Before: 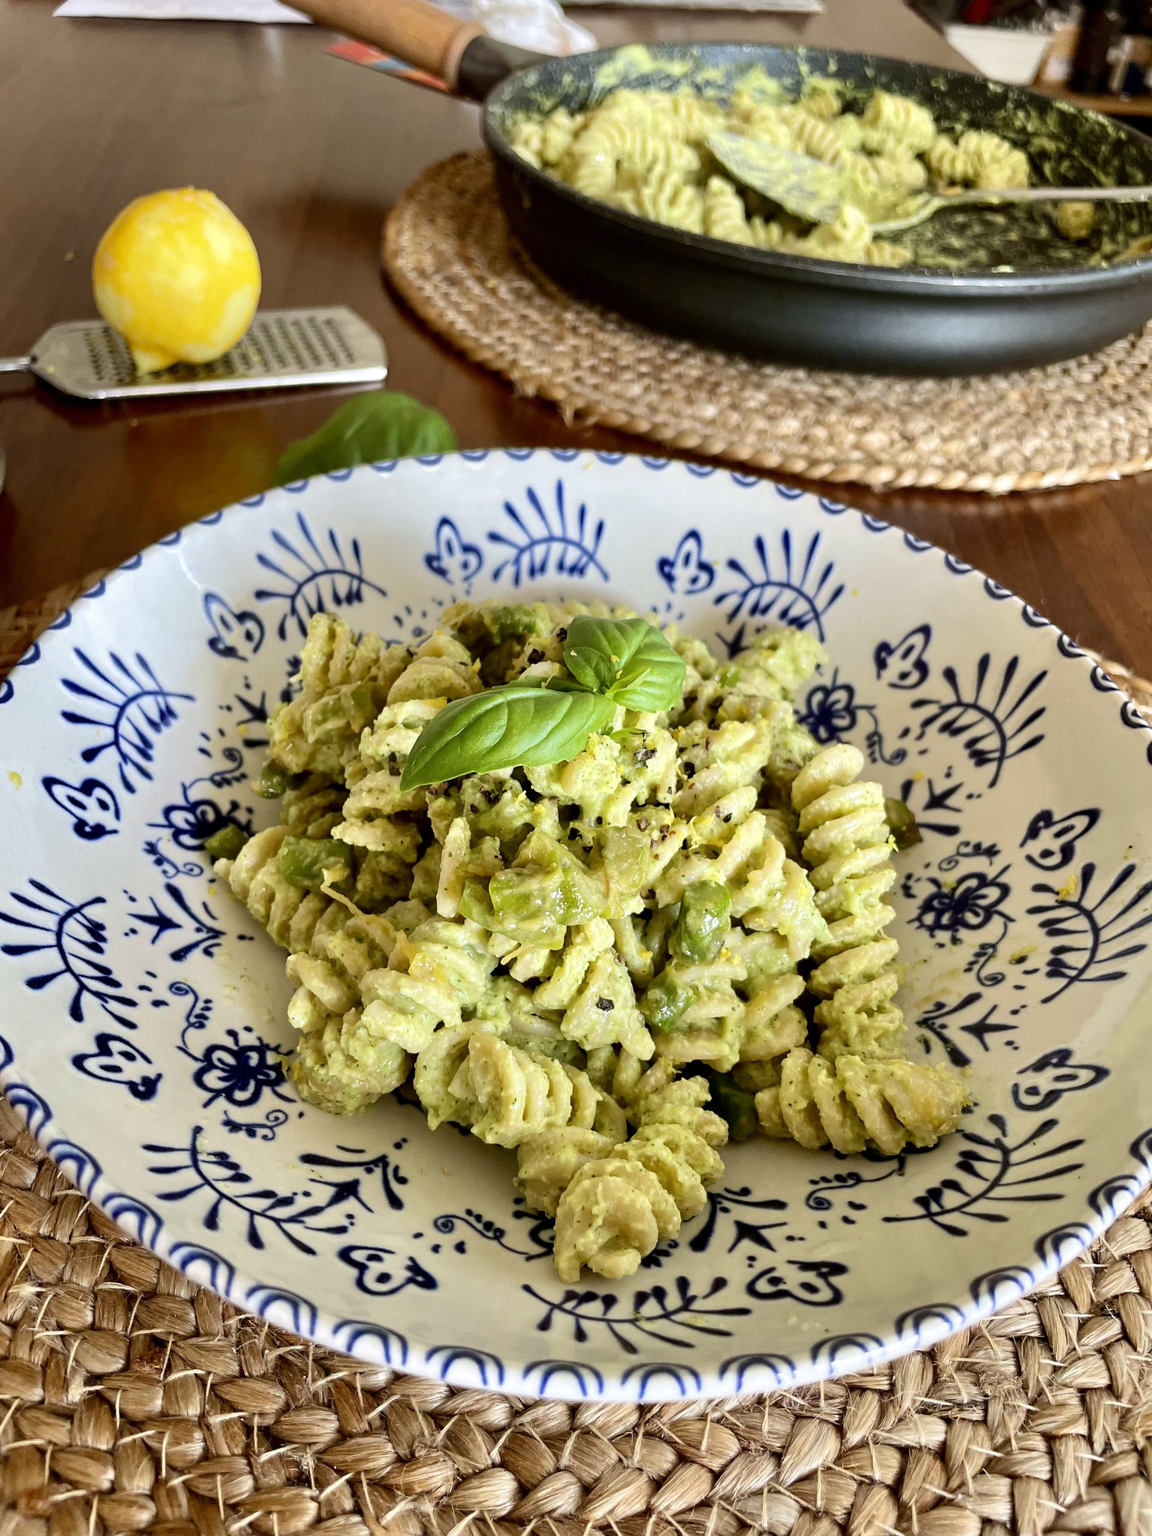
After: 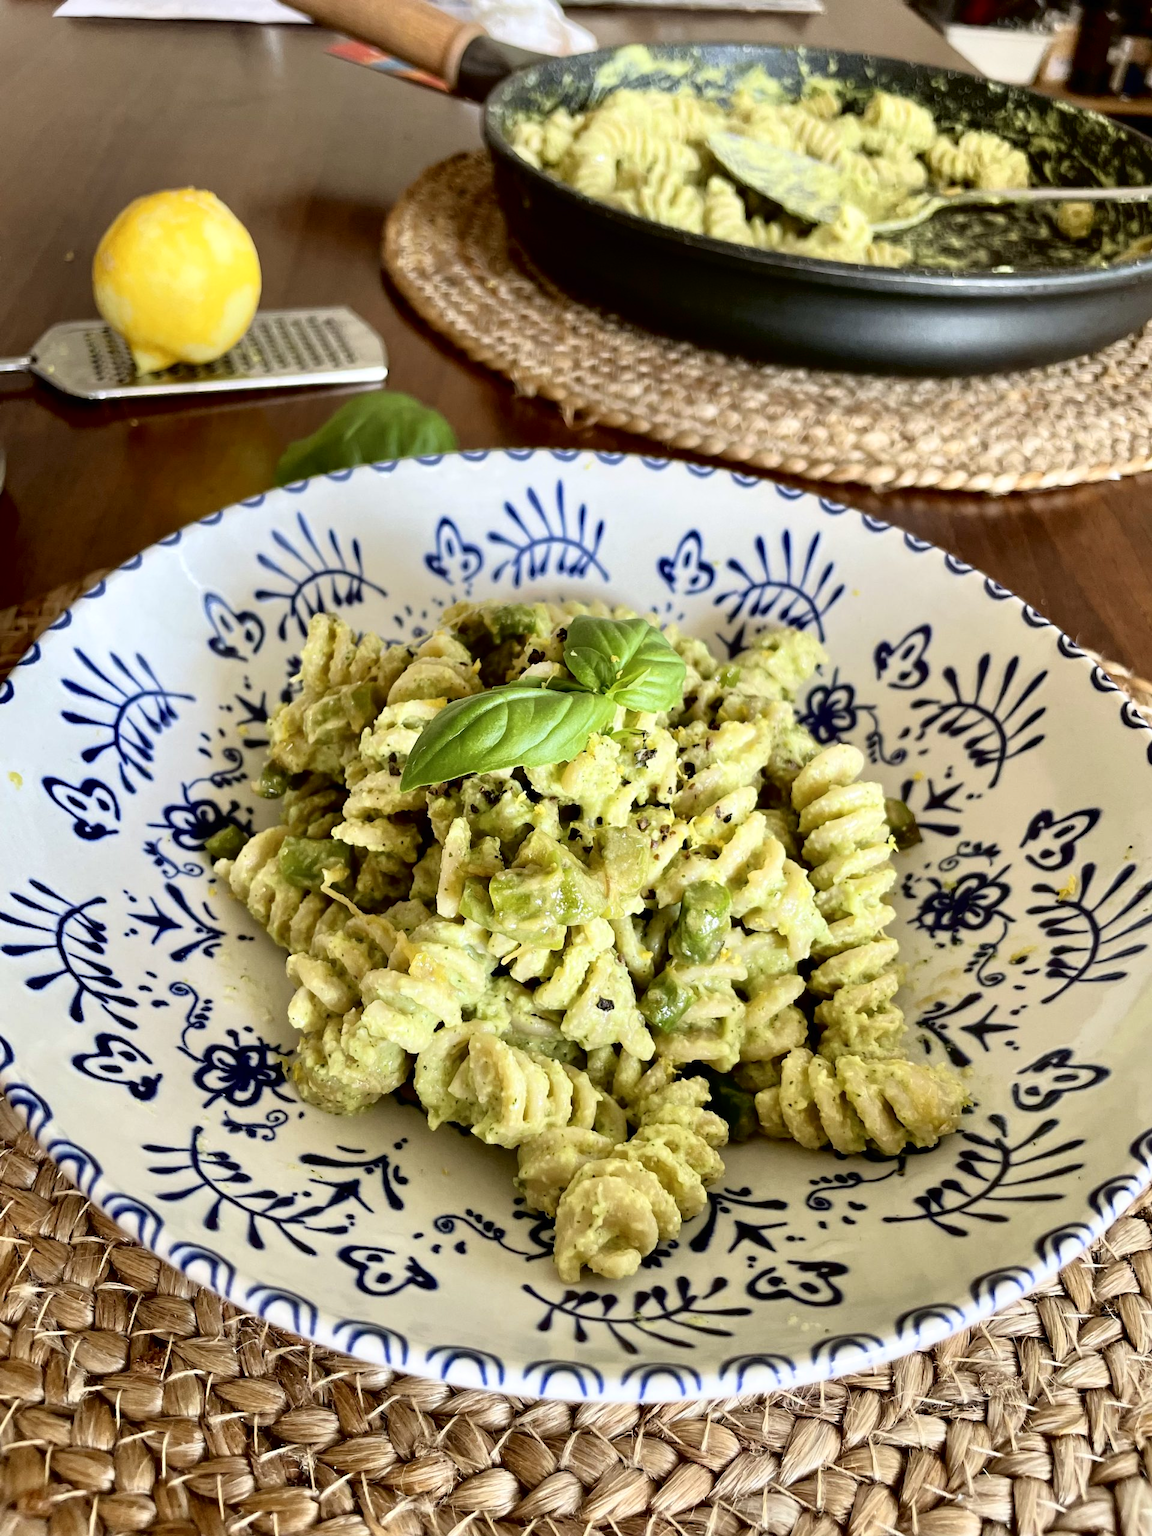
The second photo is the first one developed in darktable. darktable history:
tone curve: curves: ch0 [(0, 0) (0.003, 0.005) (0.011, 0.008) (0.025, 0.014) (0.044, 0.021) (0.069, 0.027) (0.1, 0.041) (0.136, 0.083) (0.177, 0.138) (0.224, 0.197) (0.277, 0.259) (0.335, 0.331) (0.399, 0.399) (0.468, 0.476) (0.543, 0.547) (0.623, 0.635) (0.709, 0.753) (0.801, 0.847) (0.898, 0.94) (1, 1)], color space Lab, independent channels, preserve colors none
